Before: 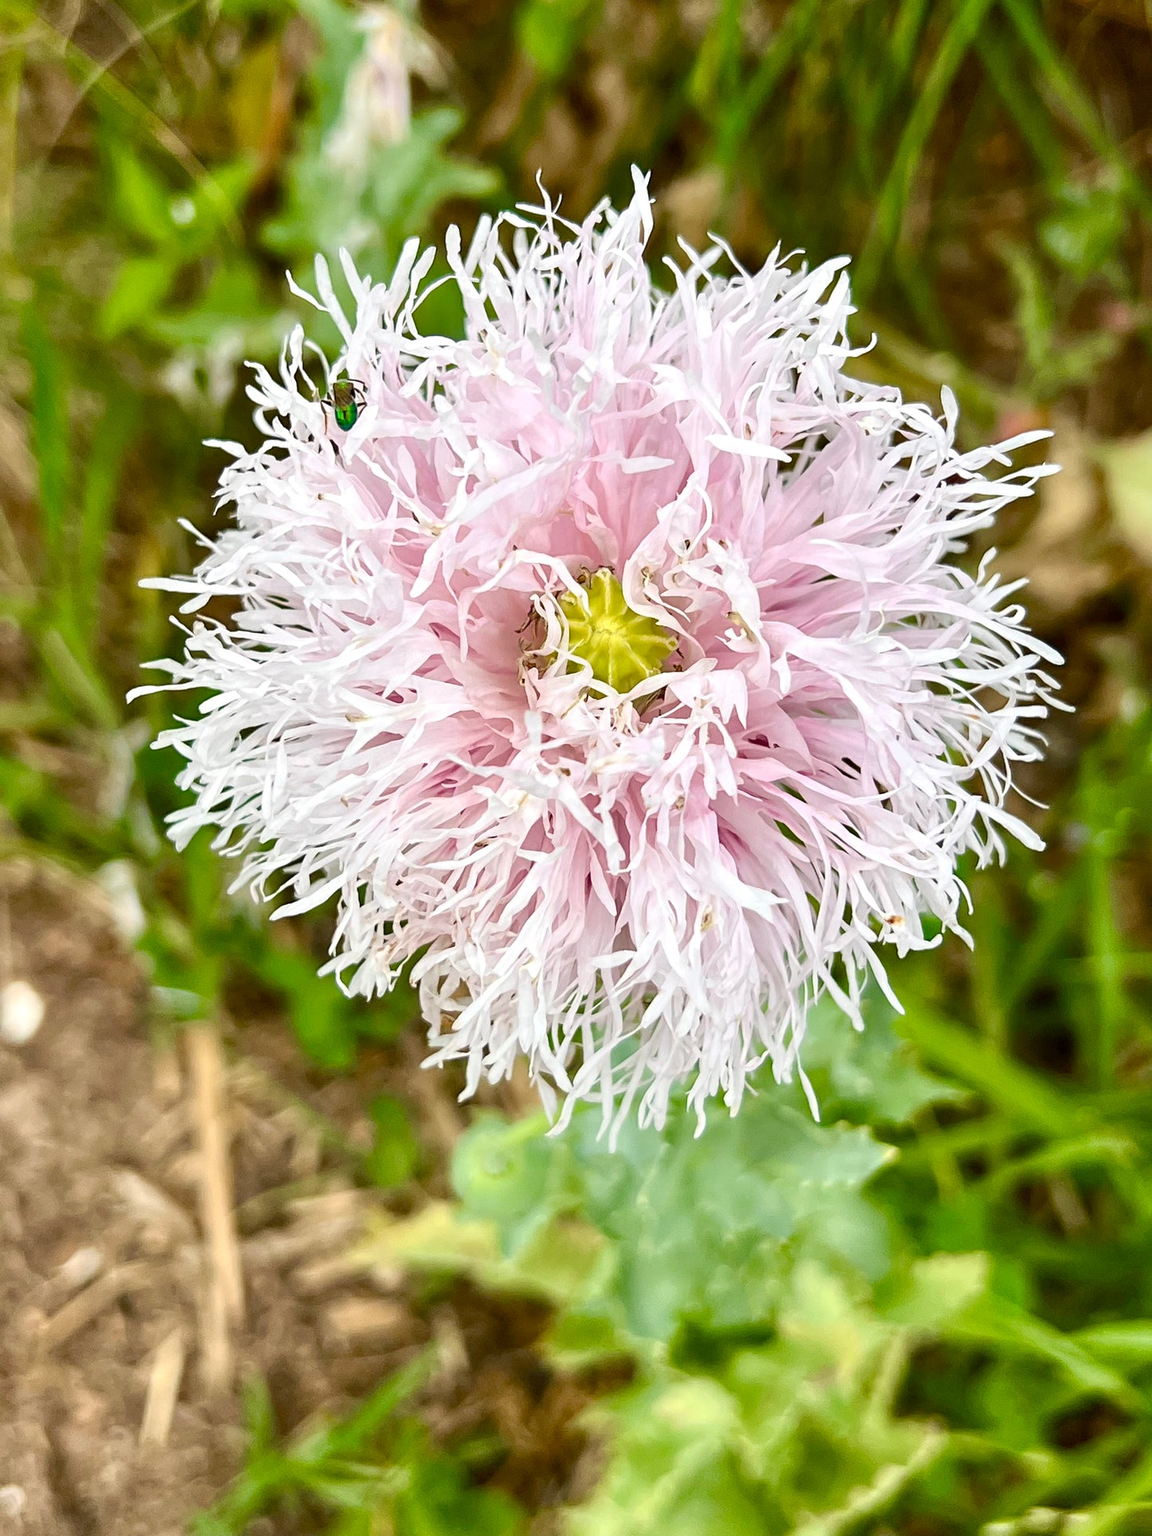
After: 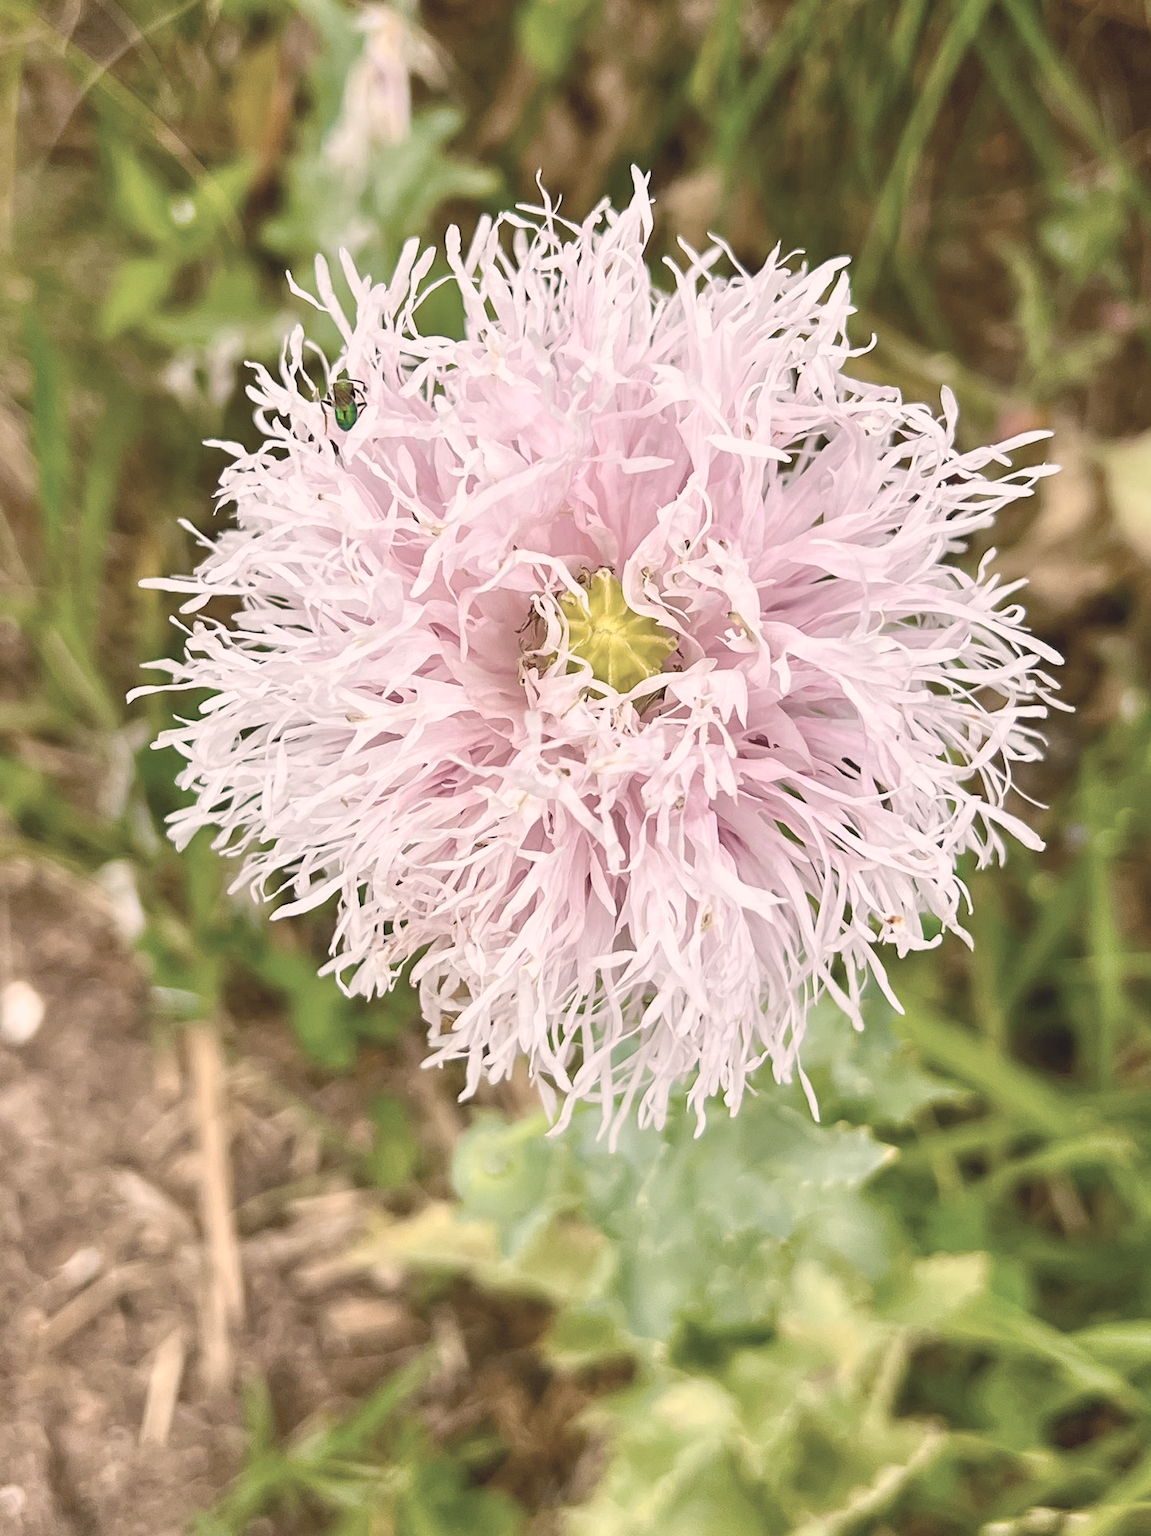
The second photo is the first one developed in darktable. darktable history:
color correction: highlights a* 7.32, highlights b* 3.95
tone equalizer: -8 EV -0.427 EV, -7 EV -0.382 EV, -6 EV -0.328 EV, -5 EV -0.216 EV, -3 EV 0.19 EV, -2 EV 0.313 EV, -1 EV 0.372 EV, +0 EV 0.446 EV, smoothing diameter 24.85%, edges refinement/feathering 9.48, preserve details guided filter
contrast brightness saturation: contrast -0.24, saturation -0.441
